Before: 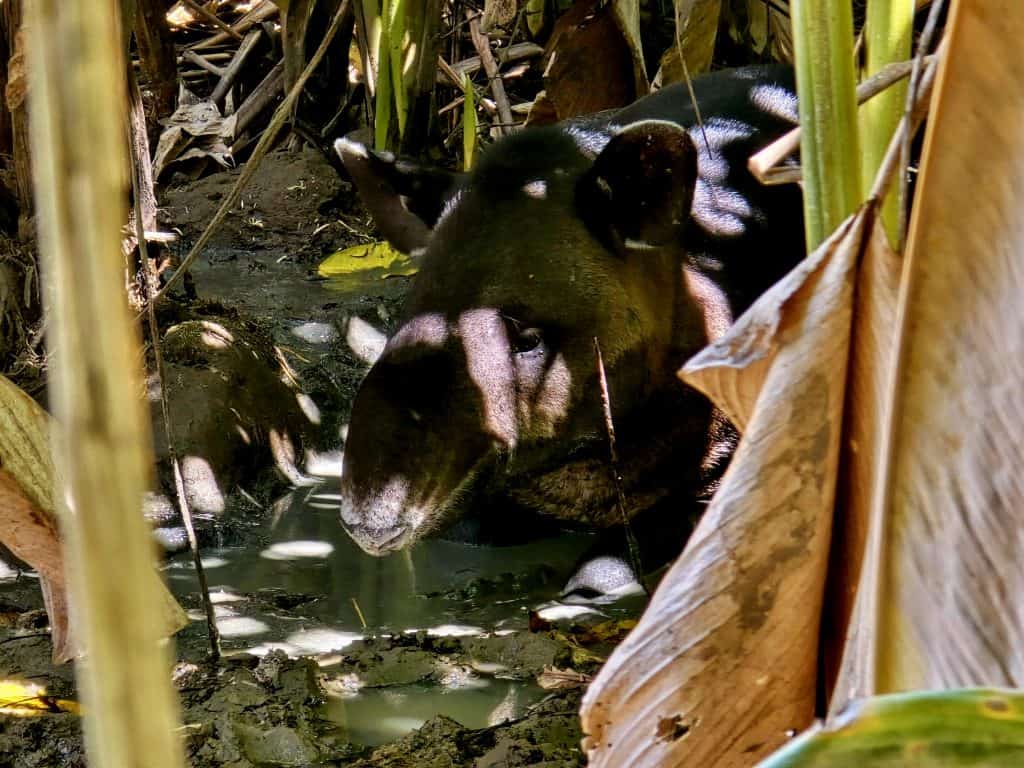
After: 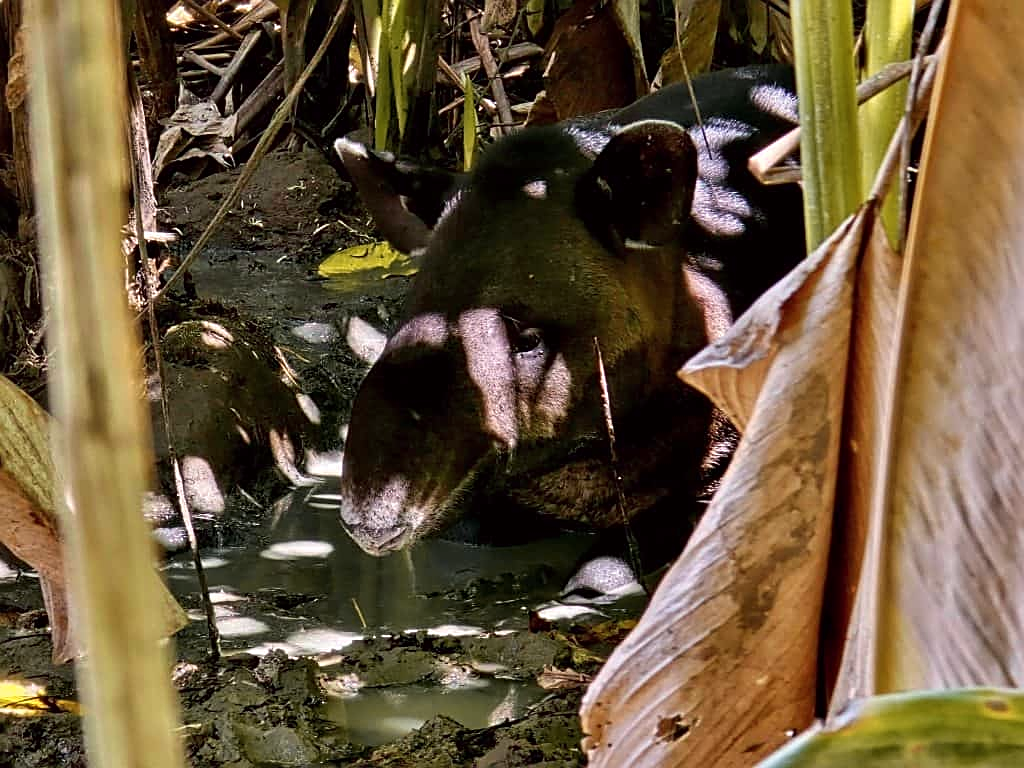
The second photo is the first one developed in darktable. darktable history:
sharpen: on, module defaults
tone curve: curves: ch0 [(0, 0) (0.253, 0.237) (1, 1)]; ch1 [(0, 0) (0.401, 0.42) (0.442, 0.47) (0.491, 0.495) (0.511, 0.523) (0.557, 0.565) (0.66, 0.683) (1, 1)]; ch2 [(0, 0) (0.394, 0.413) (0.5, 0.5) (0.578, 0.568) (1, 1)], color space Lab, independent channels, preserve colors none
